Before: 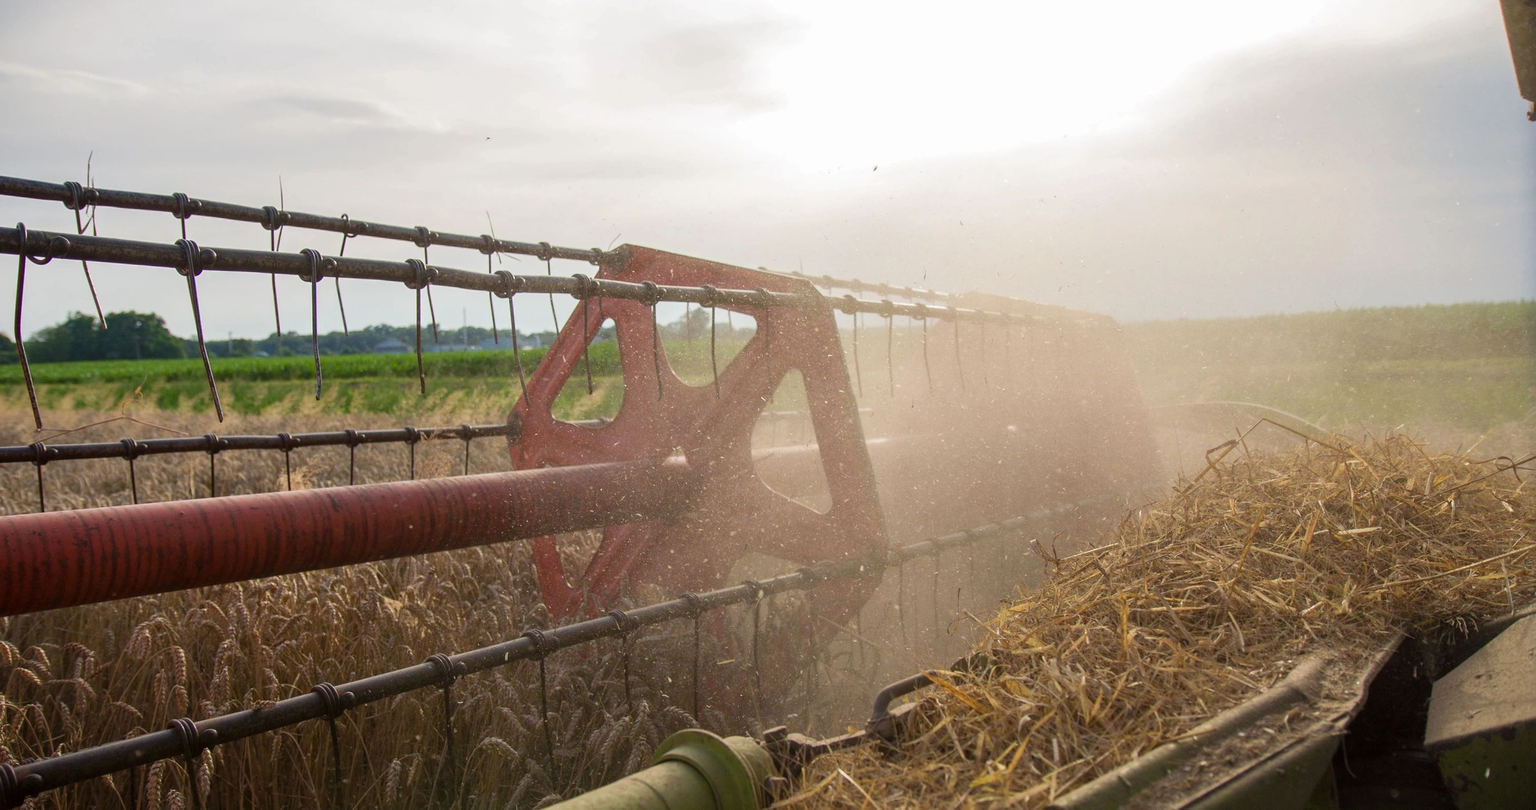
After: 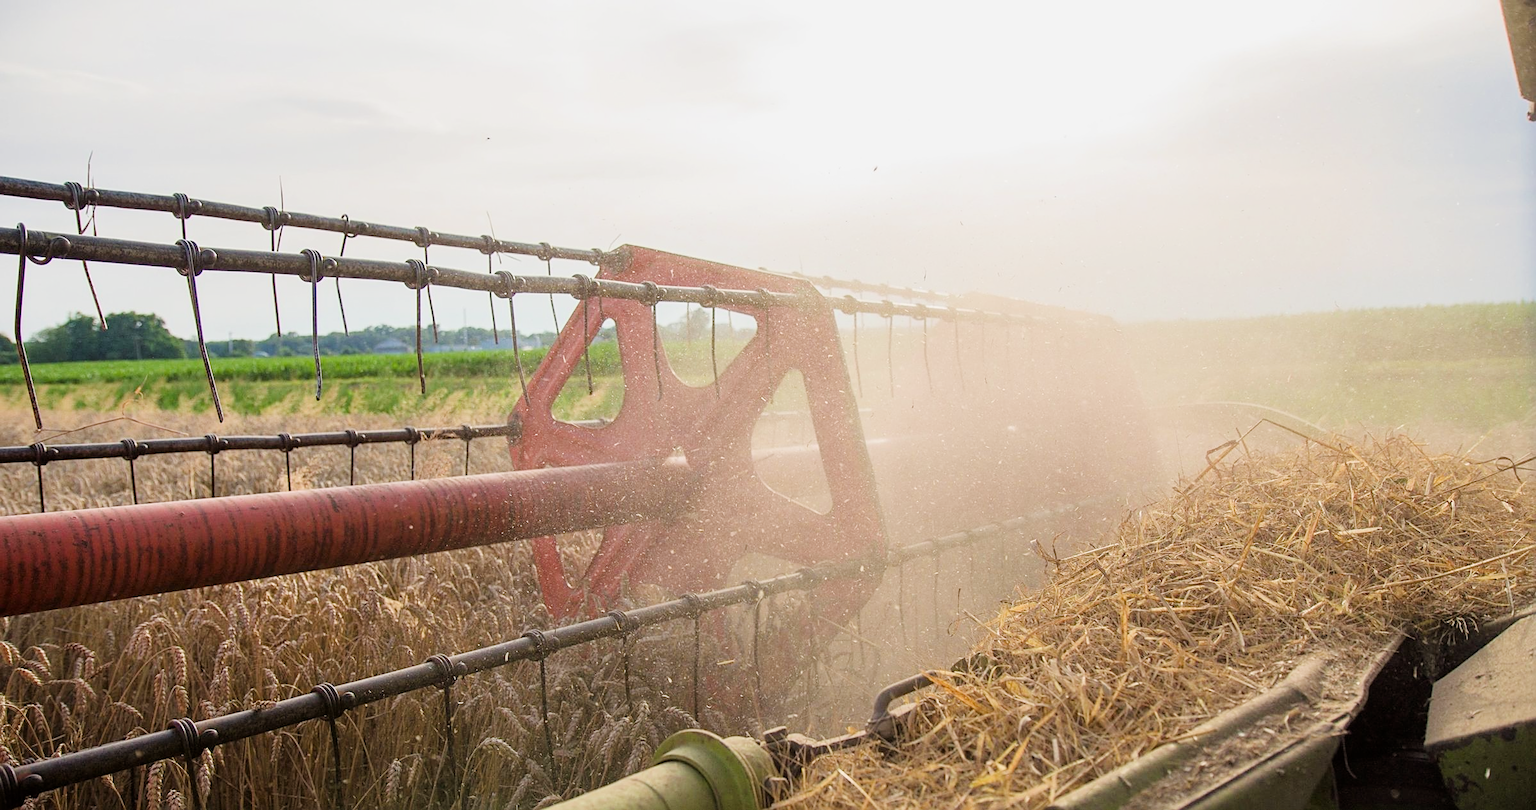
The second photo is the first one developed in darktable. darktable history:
filmic rgb: black relative exposure -7.65 EV, white relative exposure 4.56 EV, hardness 3.61
exposure: black level correction 0, exposure 1.1 EV, compensate exposure bias true, compensate highlight preservation false
sharpen: on, module defaults
